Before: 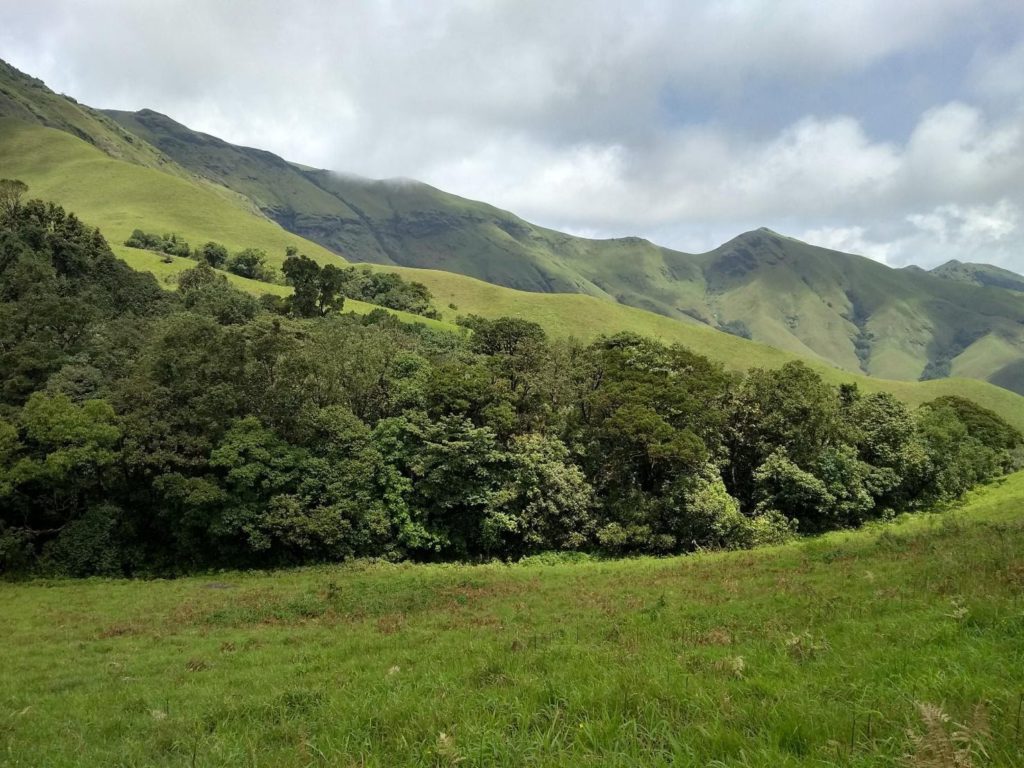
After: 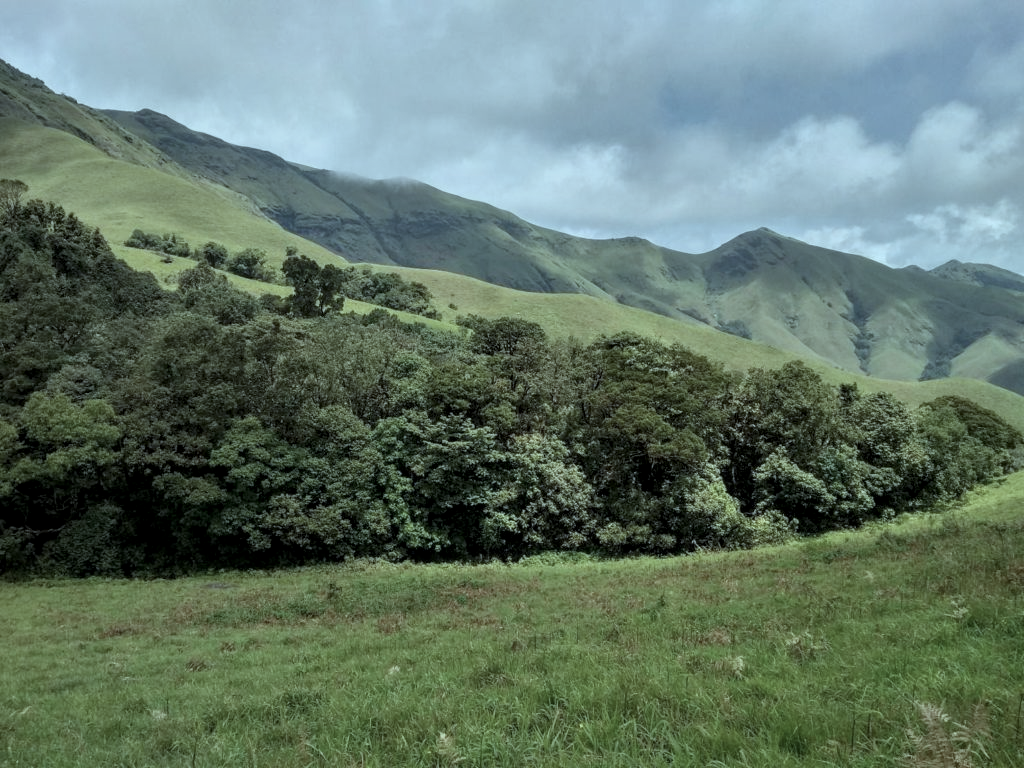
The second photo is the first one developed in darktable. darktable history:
tone equalizer: -8 EV -0.001 EV, -7 EV 0.005 EV, -6 EV -0.029 EV, -5 EV 0.016 EV, -4 EV -0.017 EV, -3 EV 0.022 EV, -2 EV -0.077 EV, -1 EV -0.295 EV, +0 EV -0.59 EV, mask exposure compensation -0.512 EV
local contrast: on, module defaults
color correction: highlights a* -12.74, highlights b* -17.56, saturation 0.703
